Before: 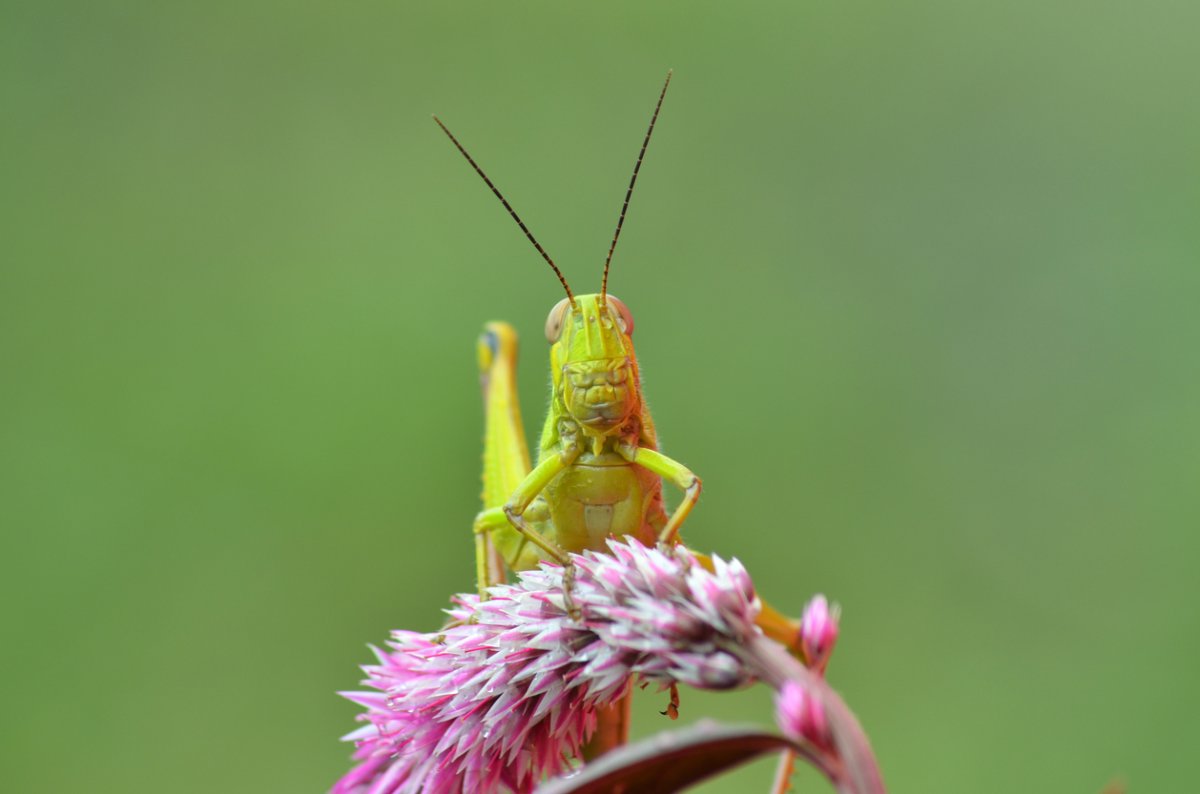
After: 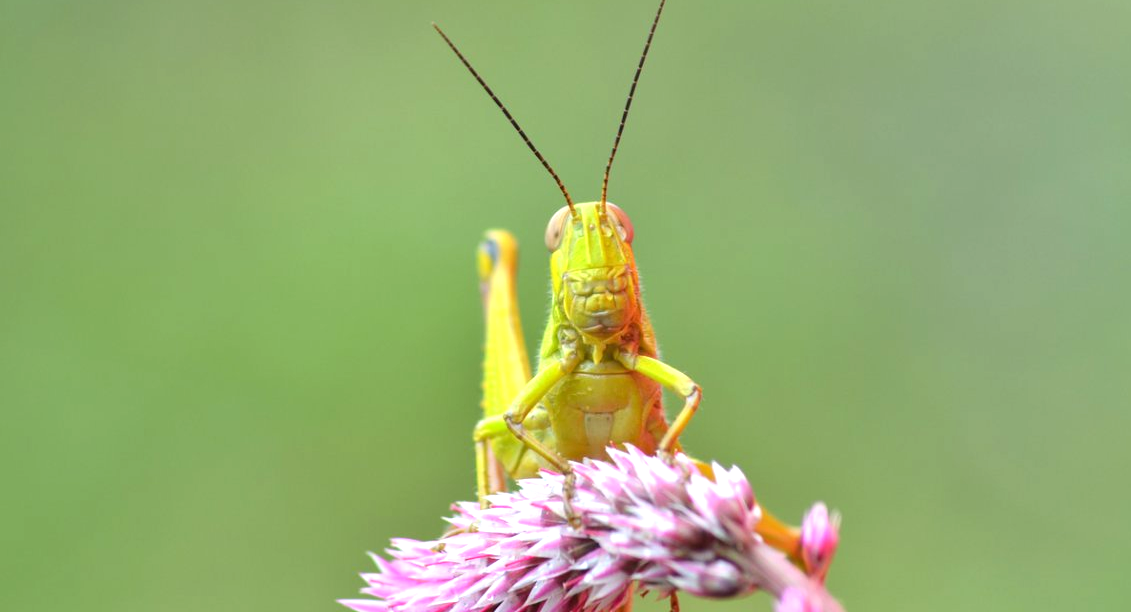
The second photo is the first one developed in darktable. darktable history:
exposure: exposure 0.515 EV, compensate highlight preservation false
crop and rotate: angle 0.03°, top 11.643%, right 5.651%, bottom 11.189%
white balance: red 1.05, blue 1.072
